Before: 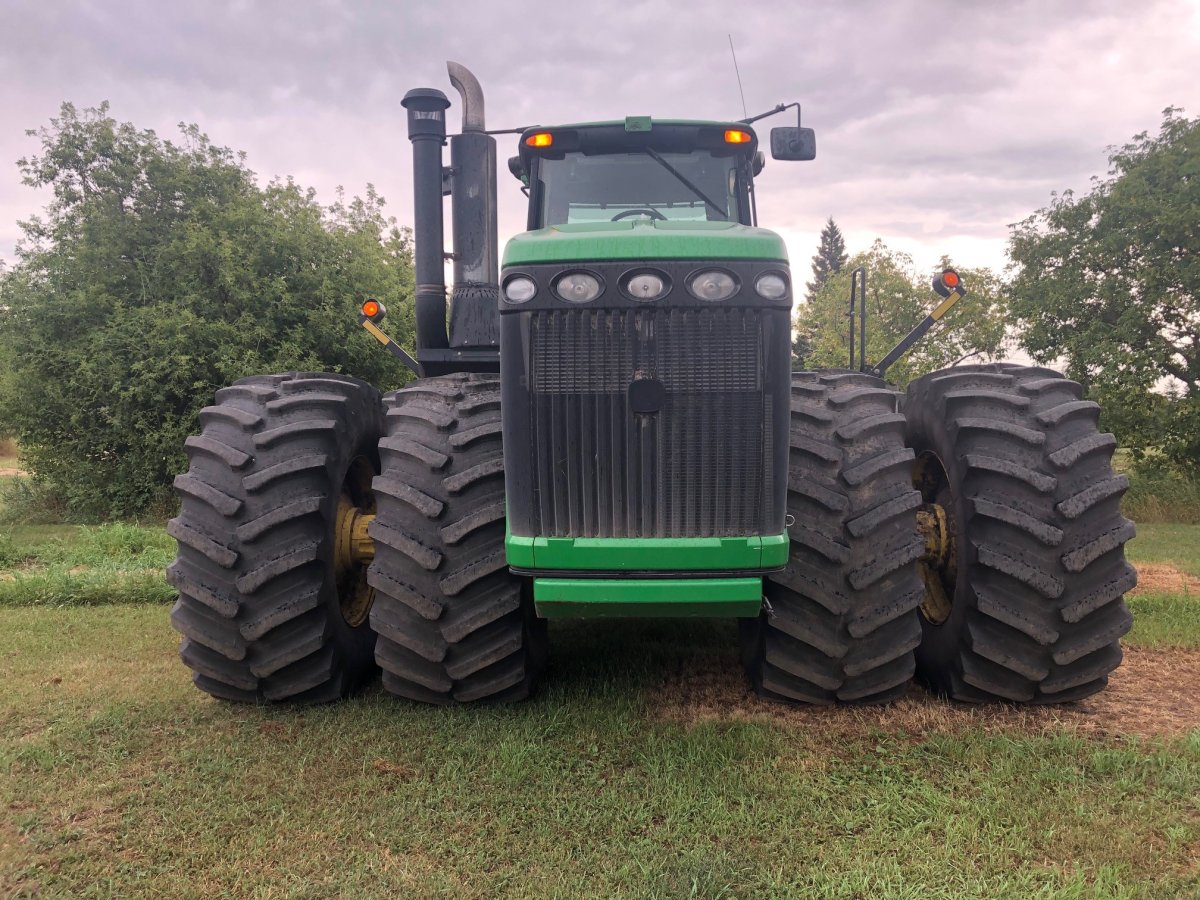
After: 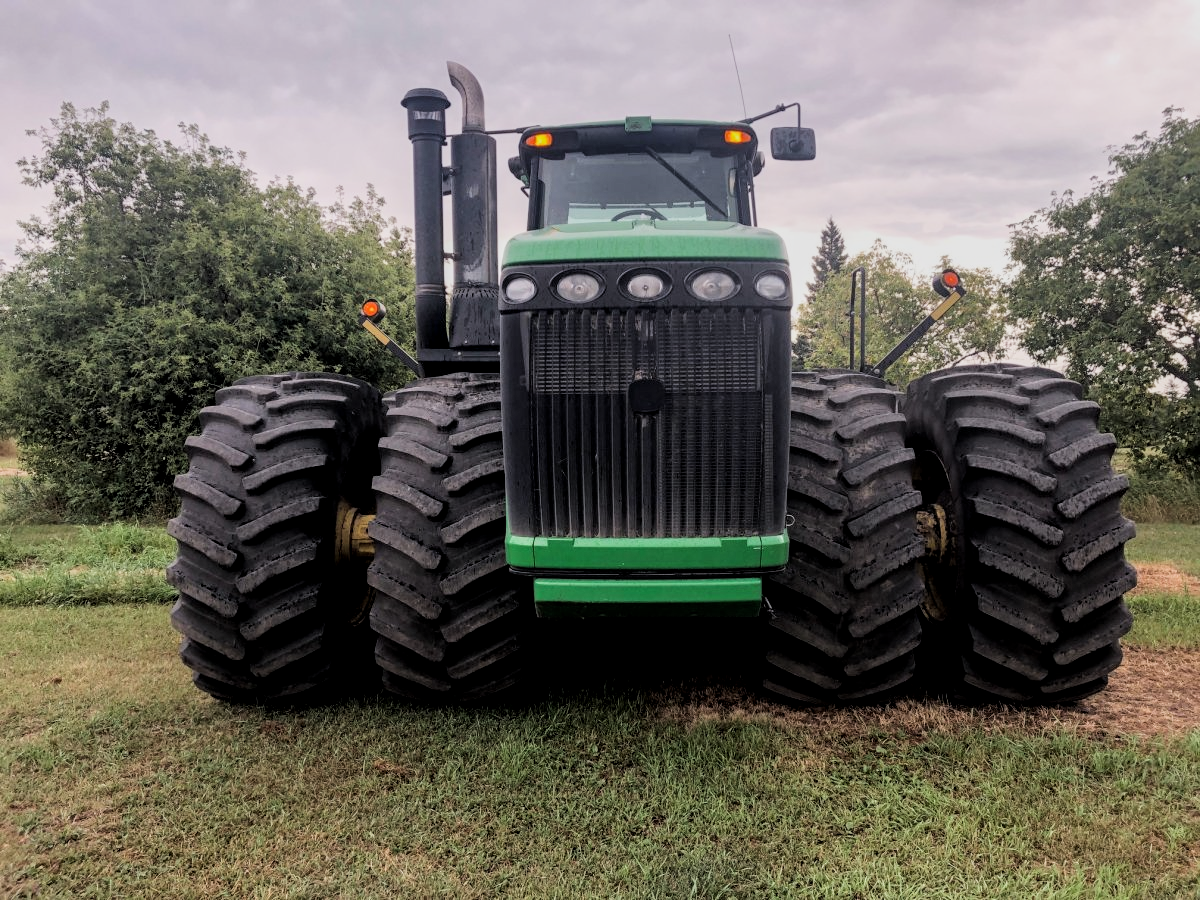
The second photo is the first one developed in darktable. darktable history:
local contrast: on, module defaults
filmic rgb: black relative exposure -5 EV, hardness 2.88, contrast 1.3, highlights saturation mix -30%
